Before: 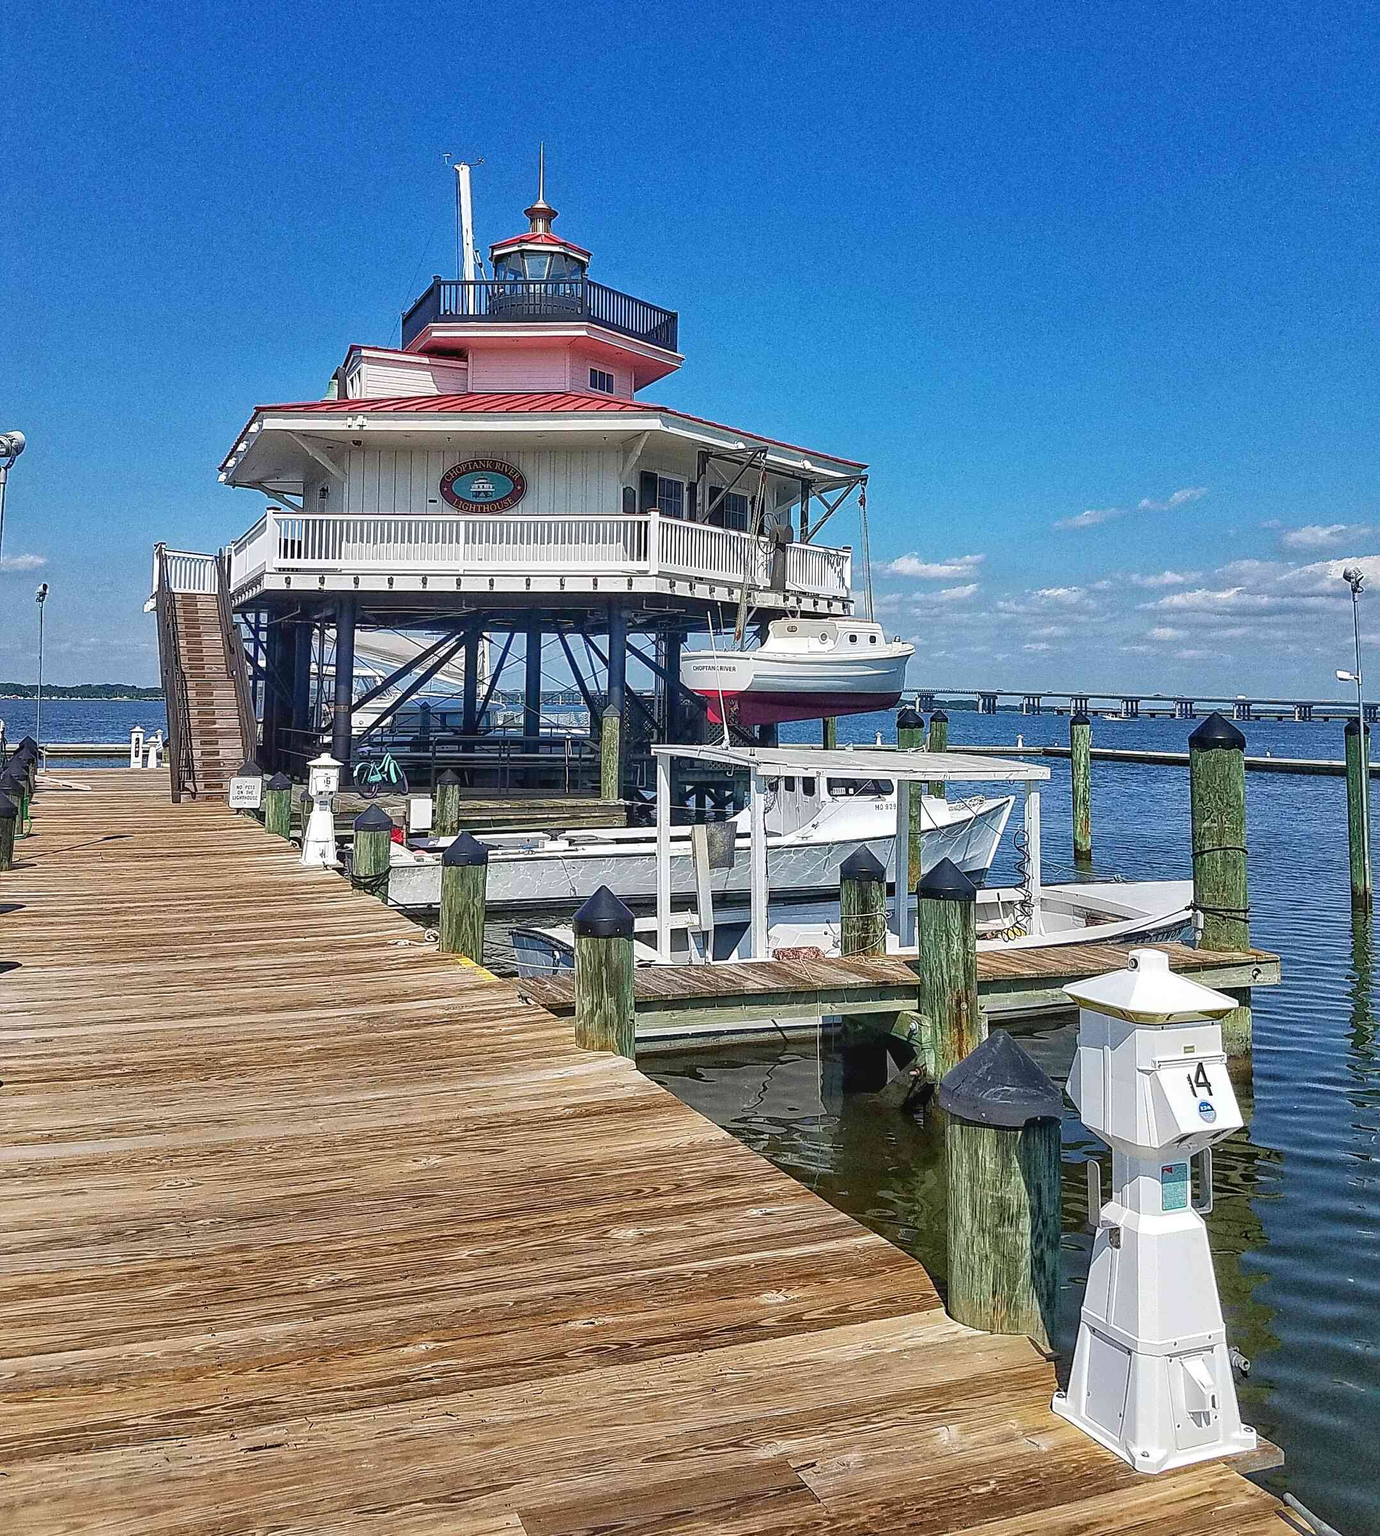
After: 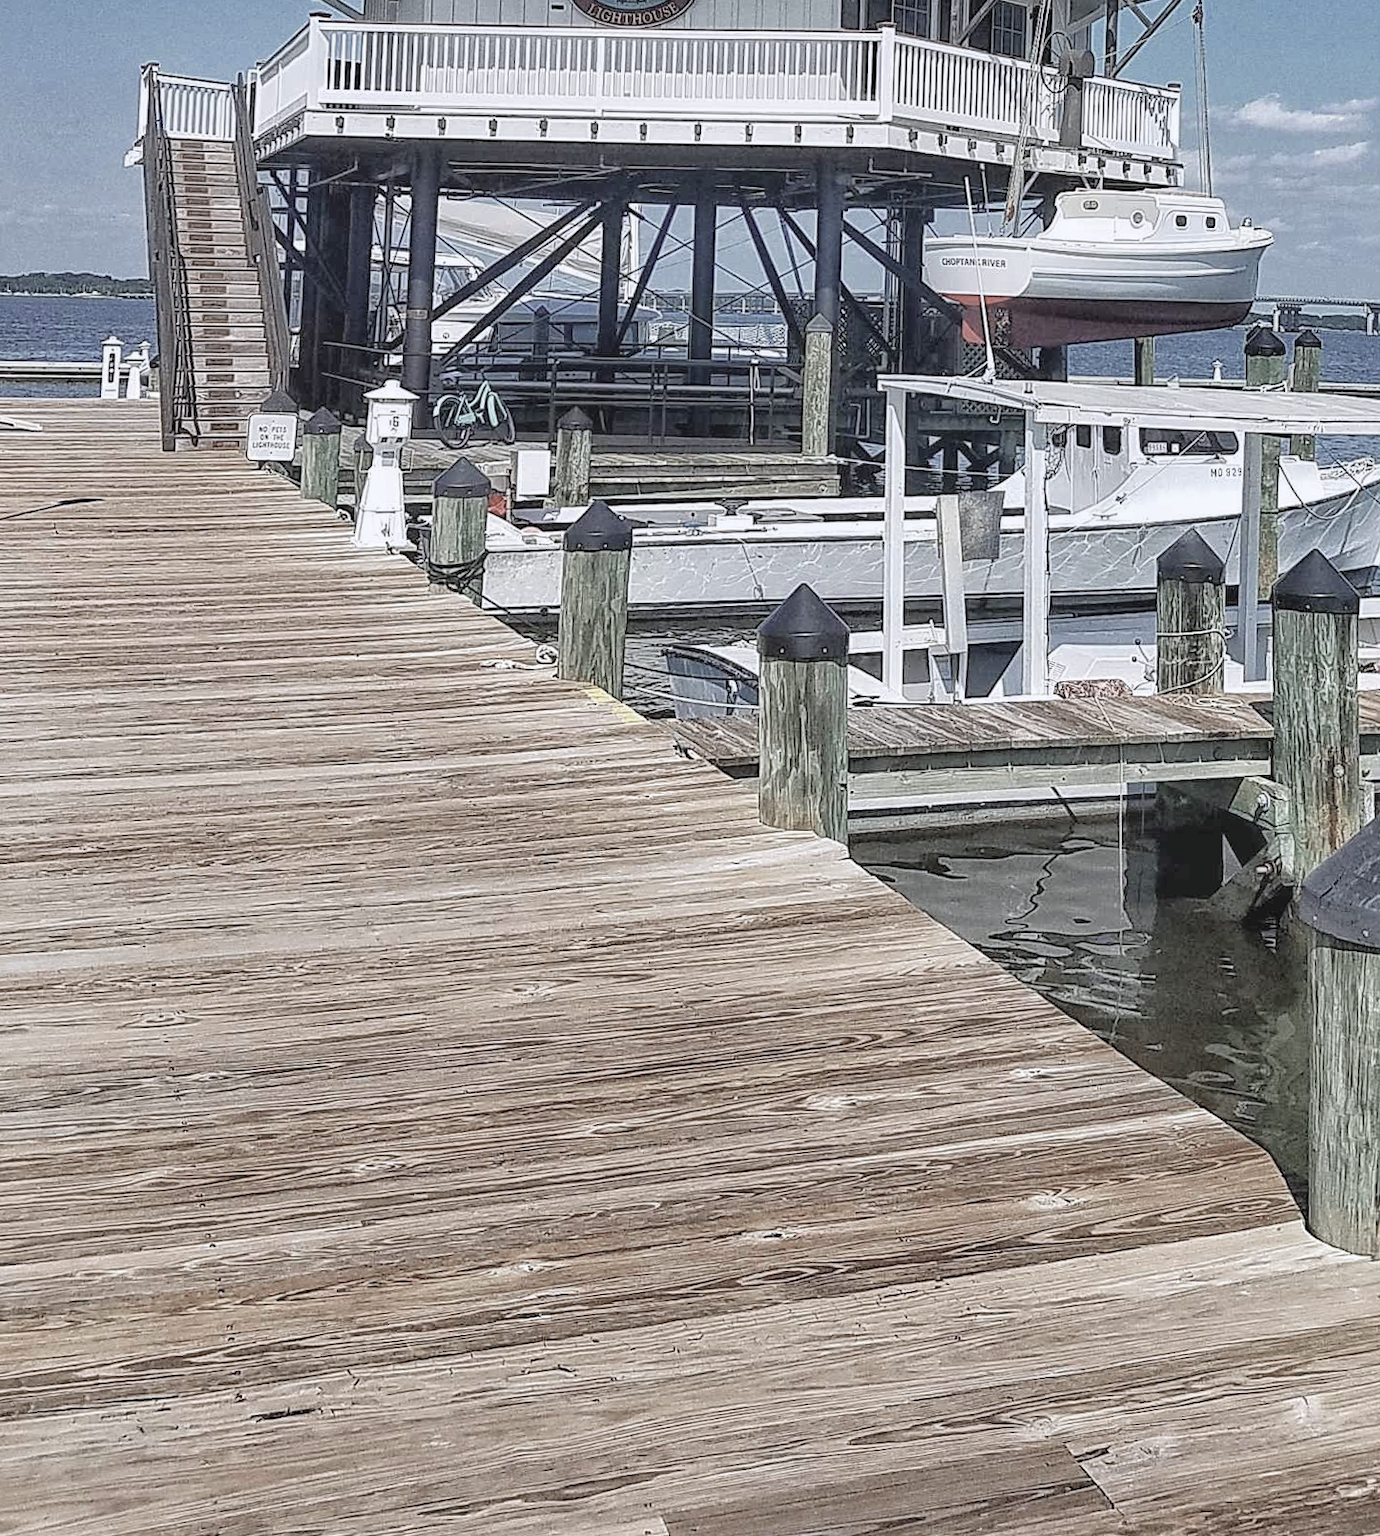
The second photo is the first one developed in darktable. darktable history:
color calibration: illuminant as shot in camera, x 0.358, y 0.373, temperature 4628.91 K
contrast brightness saturation: brightness 0.18, saturation -0.5
color zones: curves: ch0 [(0, 0.5) (0.125, 0.4) (0.25, 0.5) (0.375, 0.4) (0.5, 0.4) (0.625, 0.35) (0.75, 0.35) (0.875, 0.5)]; ch1 [(0, 0.35) (0.125, 0.45) (0.25, 0.35) (0.375, 0.35) (0.5, 0.35) (0.625, 0.35) (0.75, 0.45) (0.875, 0.35)]; ch2 [(0, 0.6) (0.125, 0.5) (0.25, 0.5) (0.375, 0.6) (0.5, 0.6) (0.625, 0.5) (0.75, 0.5) (0.875, 0.5)]
crop and rotate: angle -0.82°, left 3.85%, top 31.828%, right 27.992%
